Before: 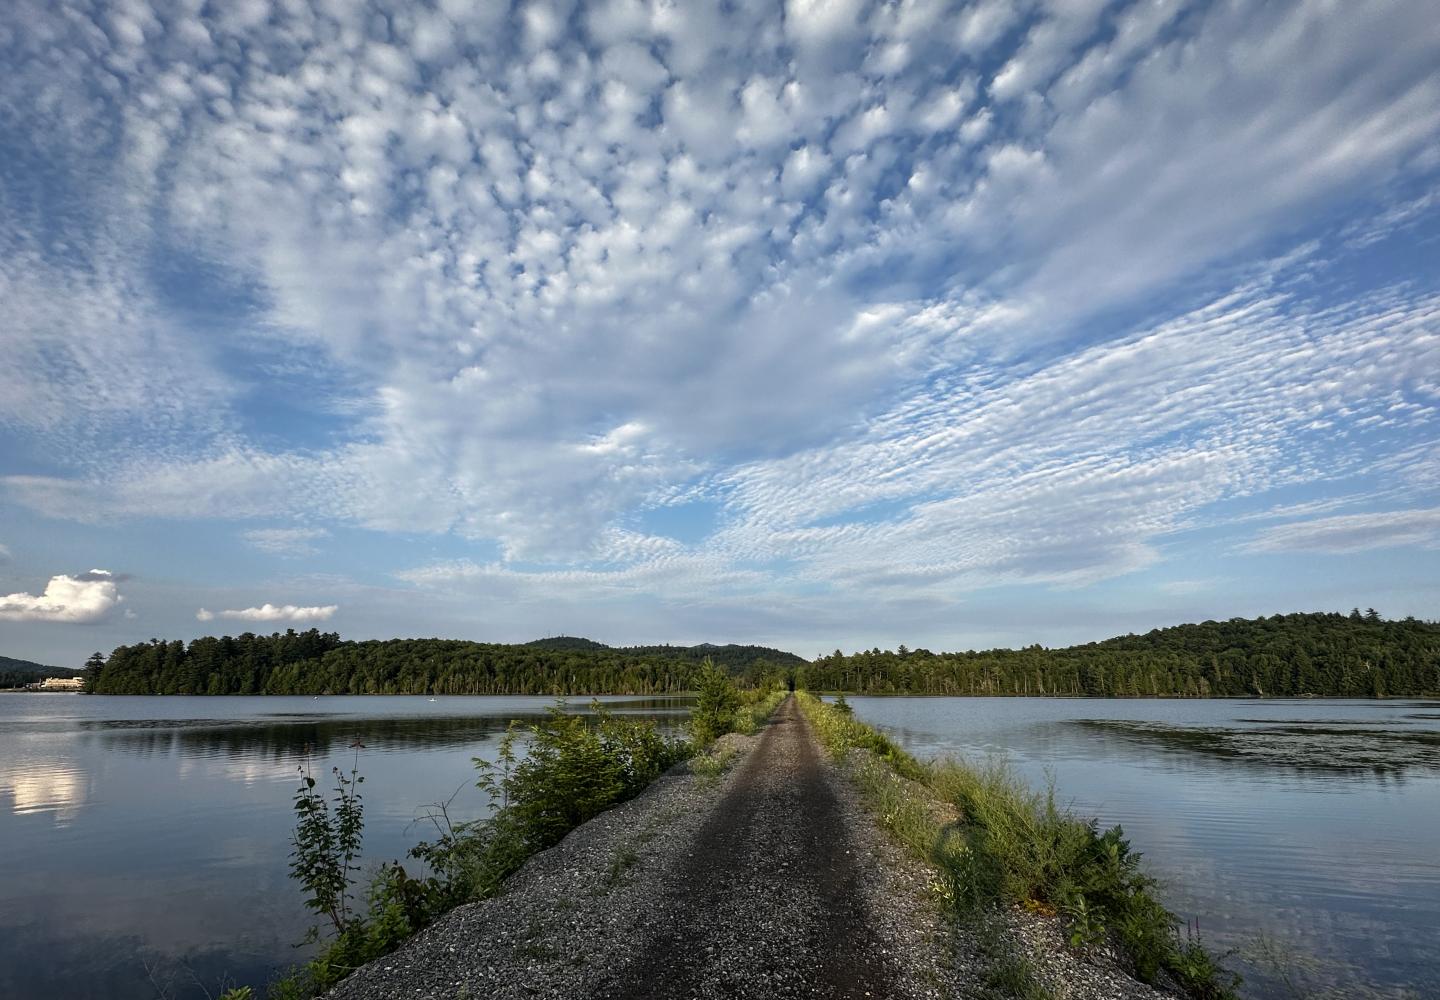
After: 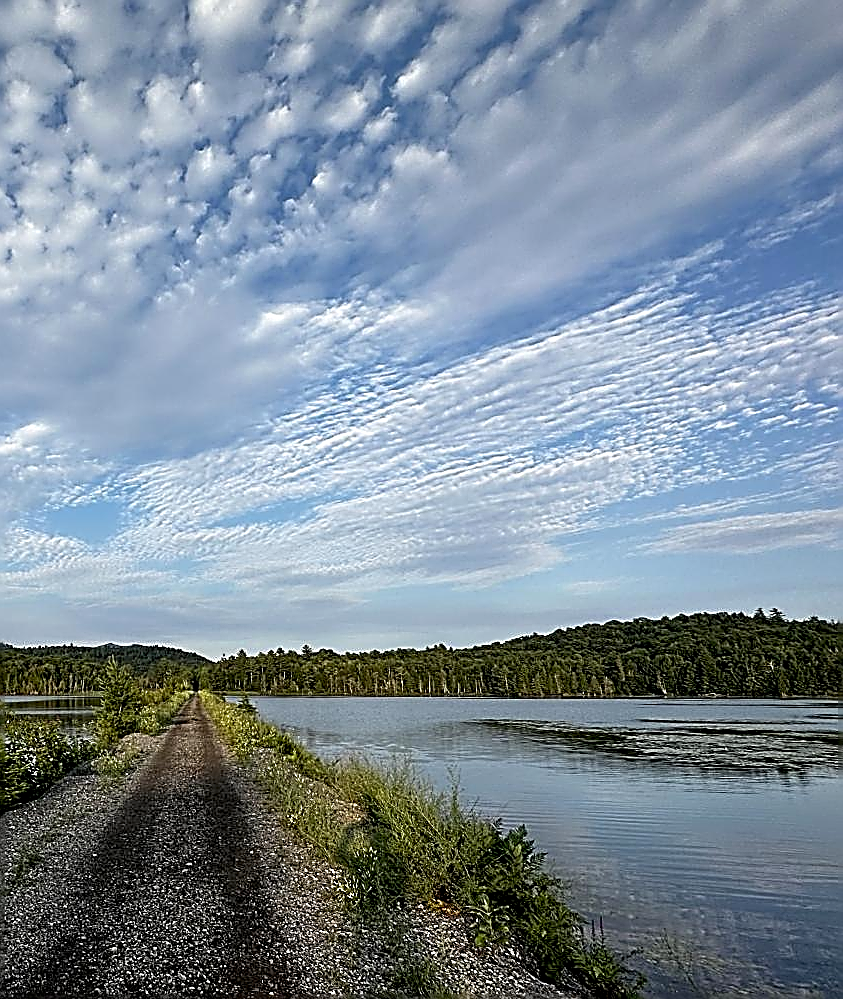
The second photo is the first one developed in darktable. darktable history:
crop: left 41.402%
sharpen: amount 1.861
exposure: black level correction 0.007, exposure 0.093 EV, compensate highlight preservation false
